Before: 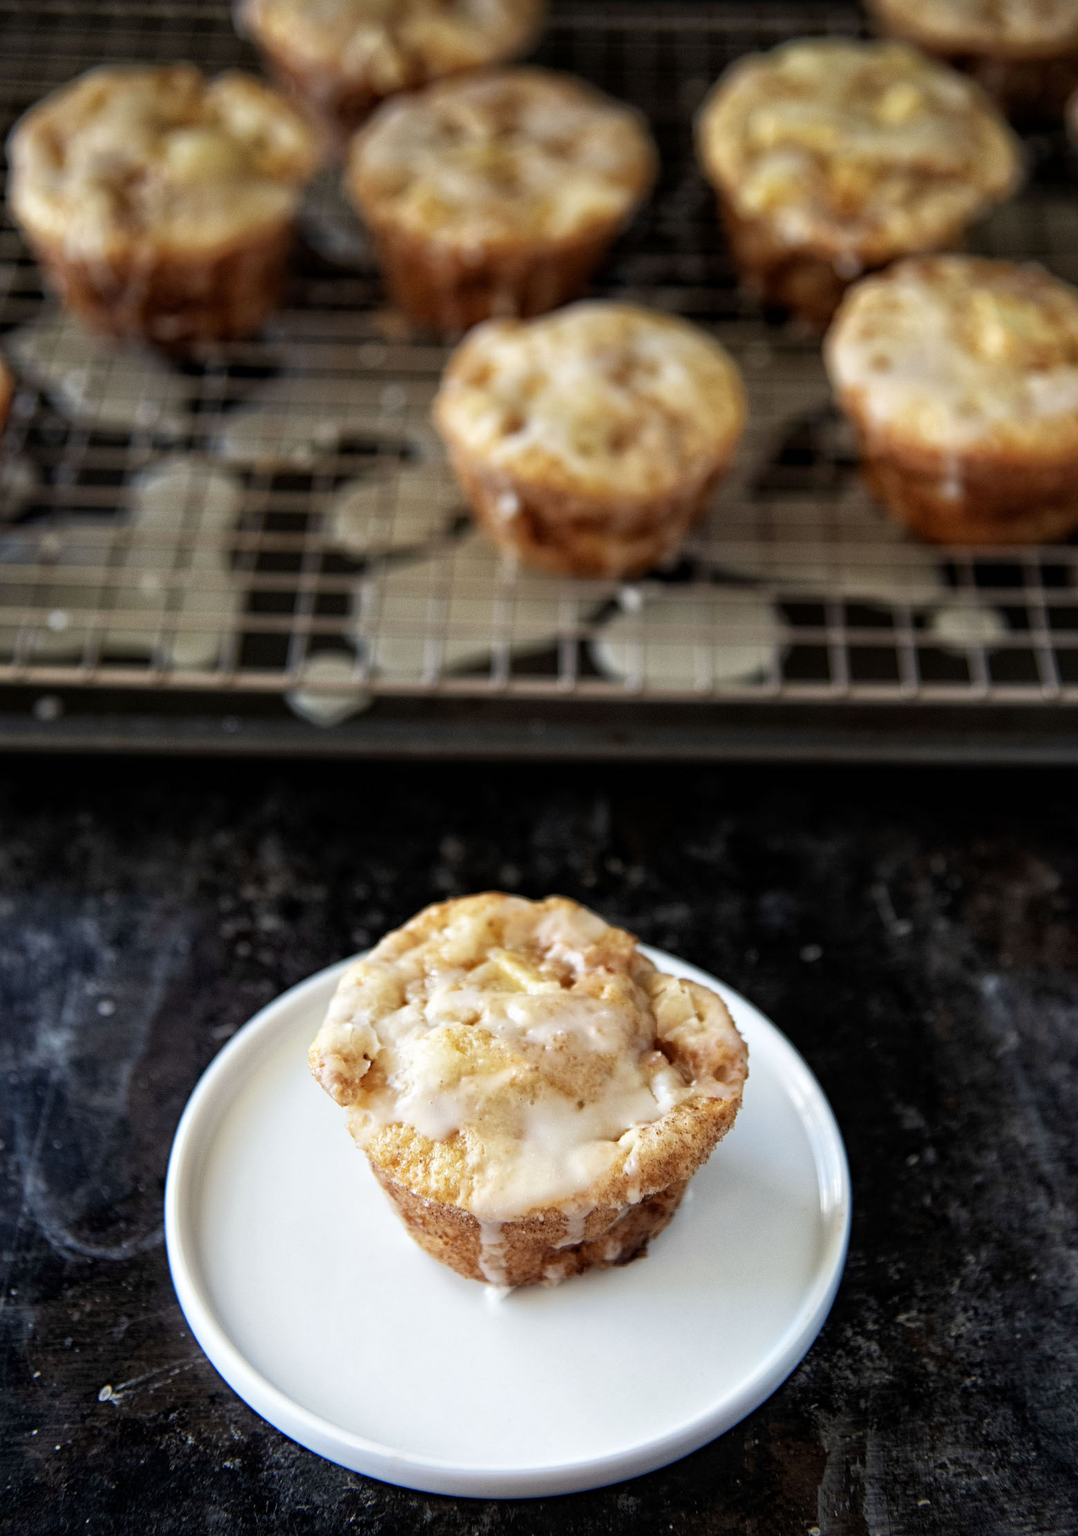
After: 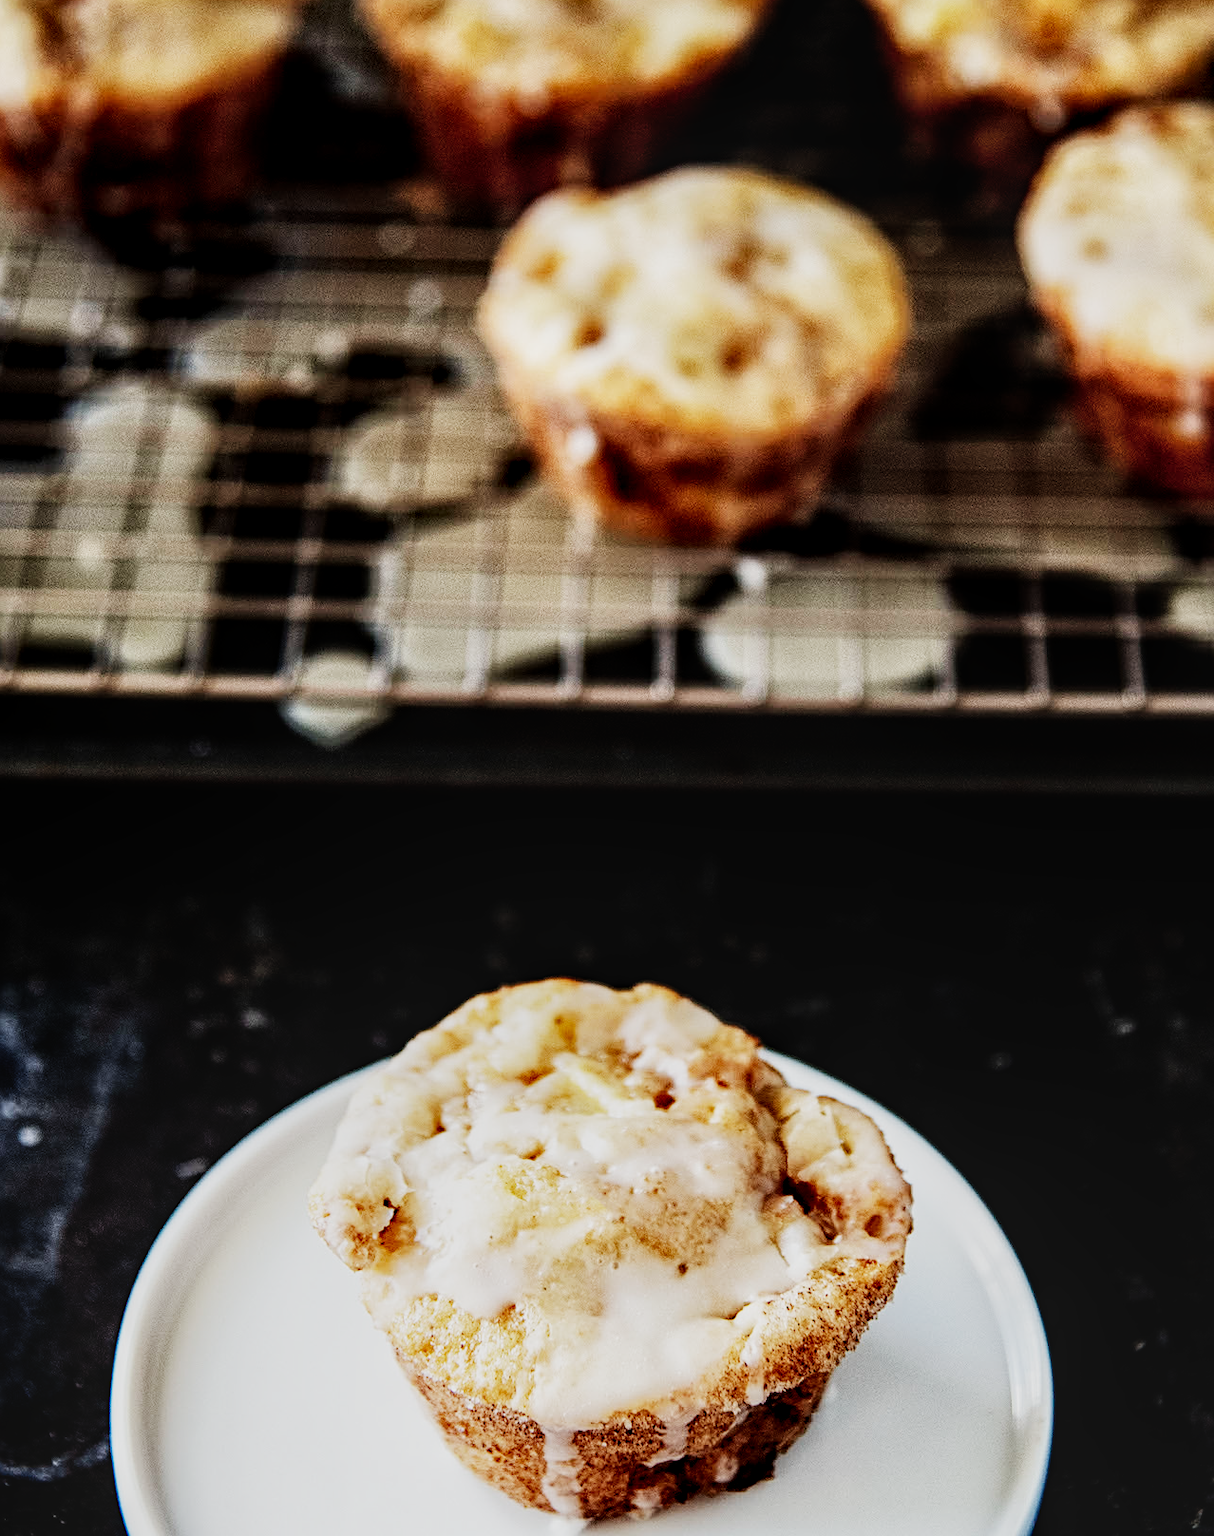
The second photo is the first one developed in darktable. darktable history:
sigmoid: contrast 1.69, skew -0.23, preserve hue 0%, red attenuation 0.1, red rotation 0.035, green attenuation 0.1, green rotation -0.017, blue attenuation 0.15, blue rotation -0.052, base primaries Rec2020
local contrast: detail 130%
tone equalizer: -8 EV -0.75 EV, -7 EV -0.7 EV, -6 EV -0.6 EV, -5 EV -0.4 EV, -3 EV 0.4 EV, -2 EV 0.6 EV, -1 EV 0.7 EV, +0 EV 0.75 EV, edges refinement/feathering 500, mask exposure compensation -1.57 EV, preserve details no
sharpen: on, module defaults
crop: left 7.856%, top 11.836%, right 10.12%, bottom 15.387%
